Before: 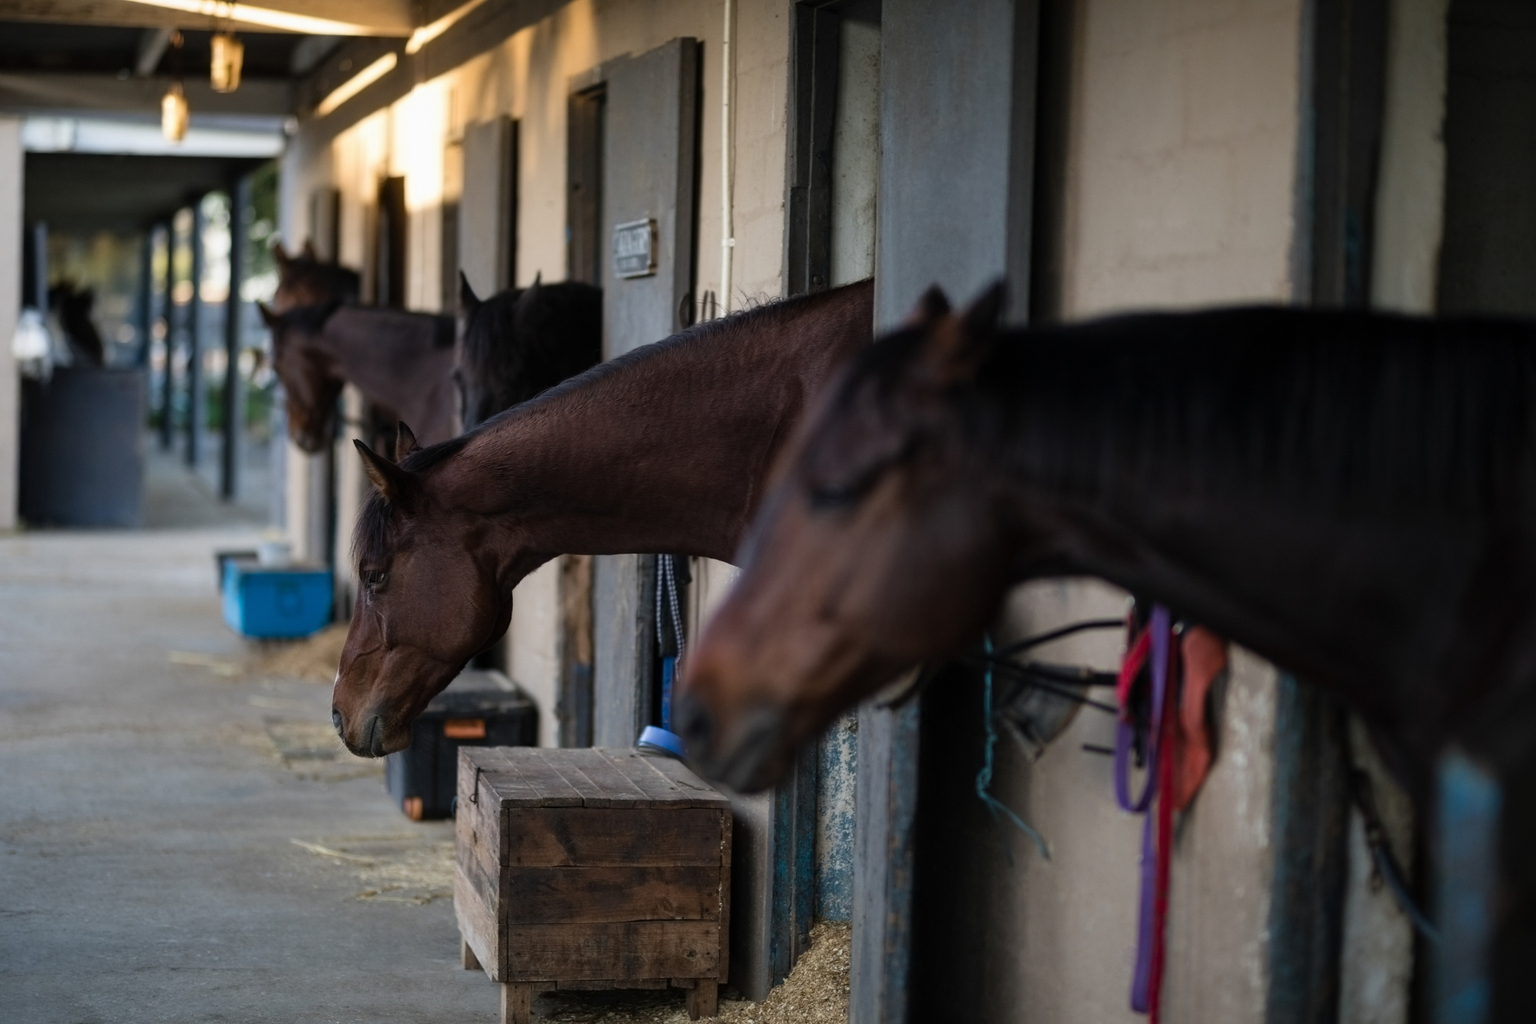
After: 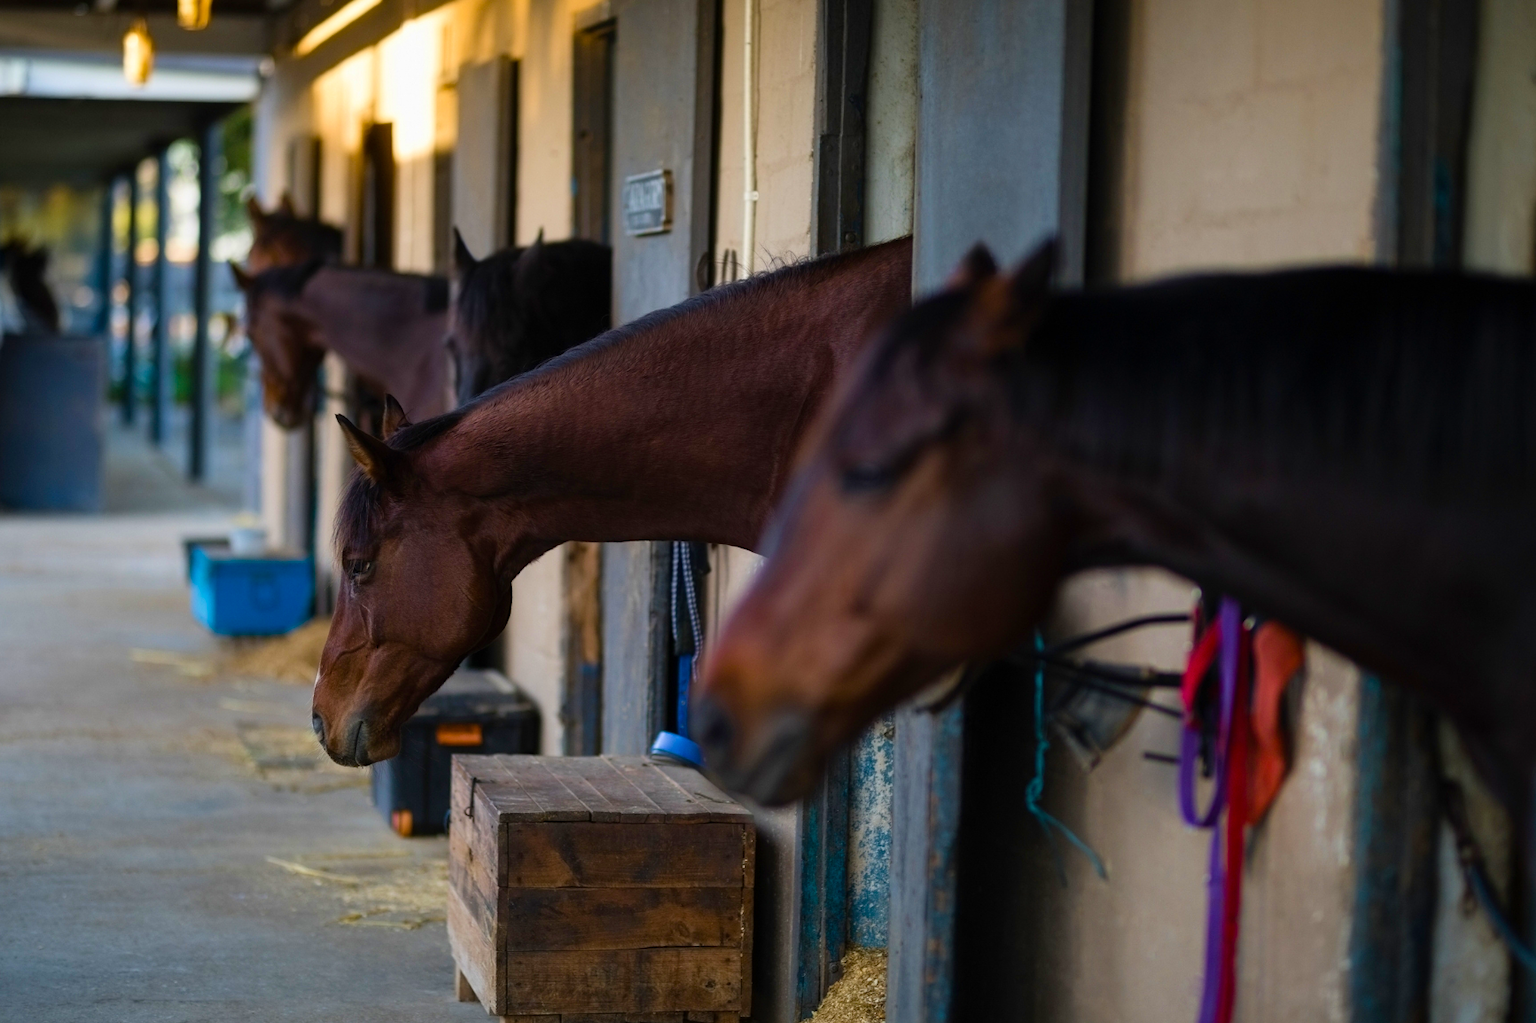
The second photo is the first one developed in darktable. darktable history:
velvia: strength 51%, mid-tones bias 0.51
crop: left 3.305%, top 6.436%, right 6.389%, bottom 3.258%
